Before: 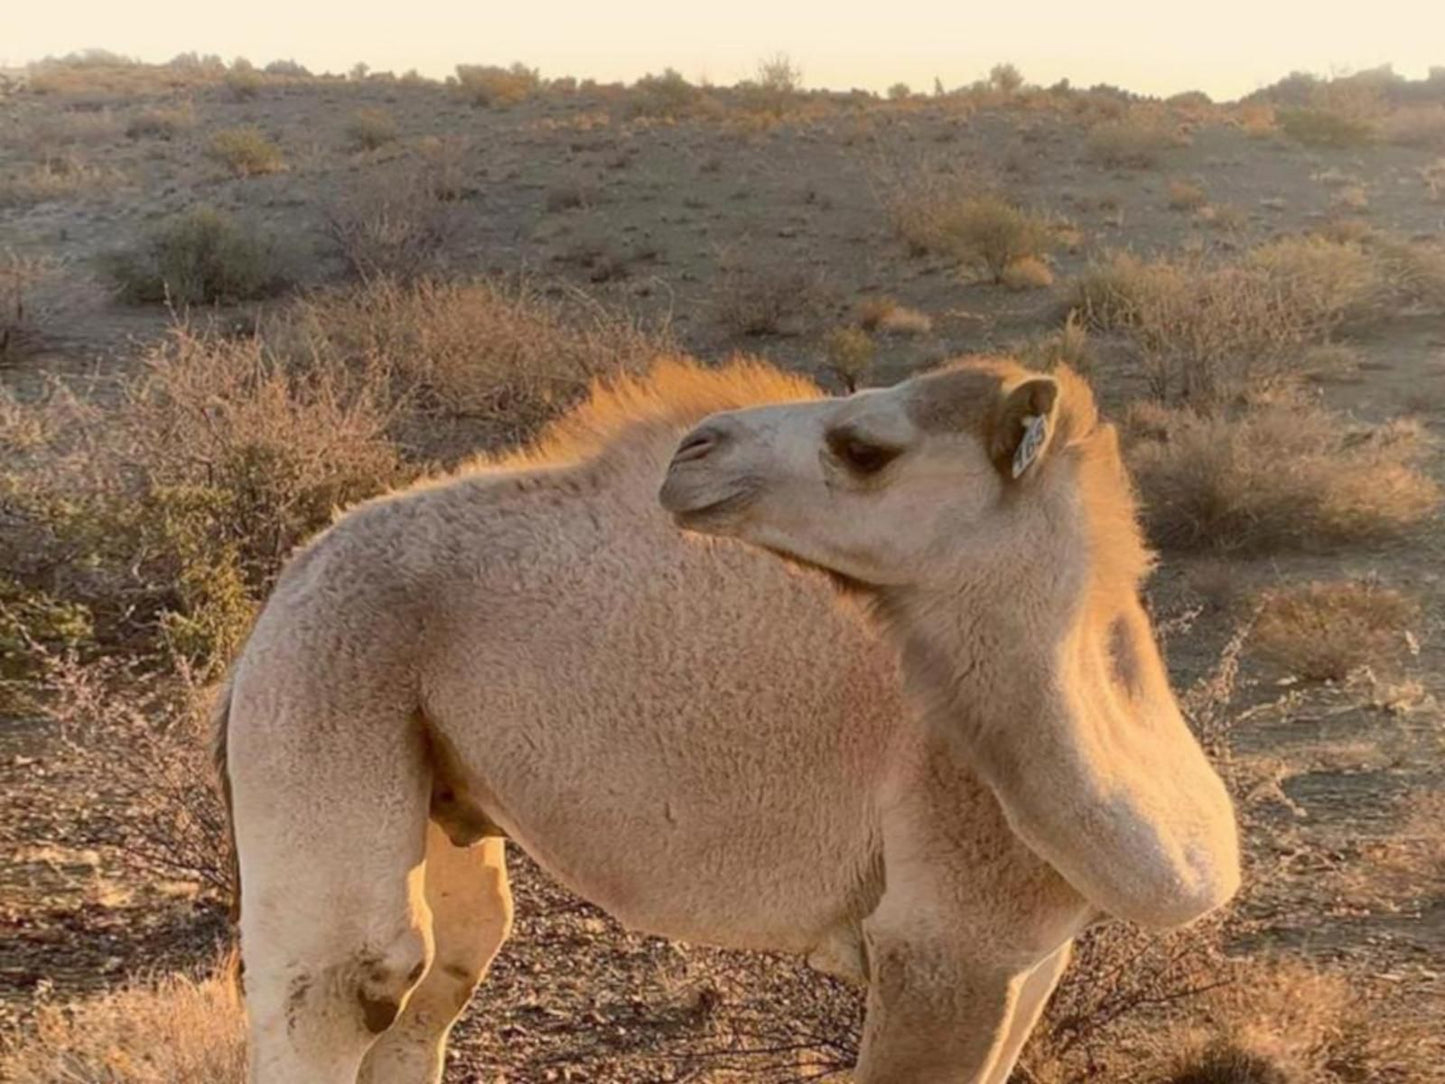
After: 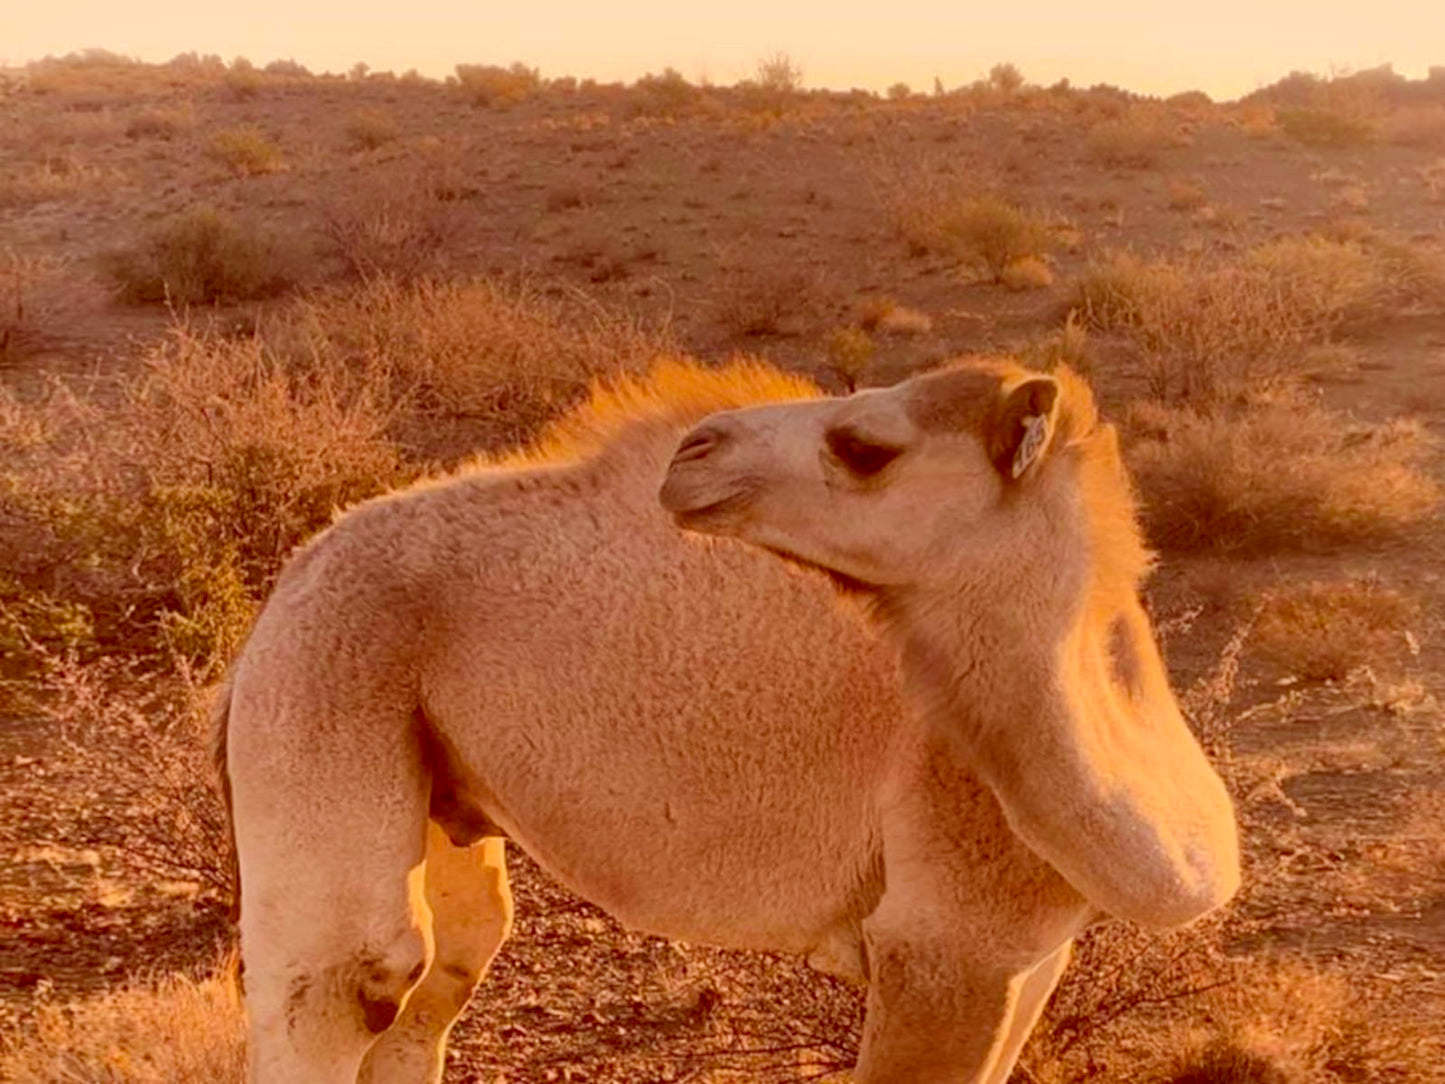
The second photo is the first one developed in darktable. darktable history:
color balance rgb: perceptual saturation grading › global saturation 20%, global vibrance 20%
color correction: highlights a* 9.03, highlights b* 8.71, shadows a* 40, shadows b* 40, saturation 0.8
shadows and highlights: on, module defaults
